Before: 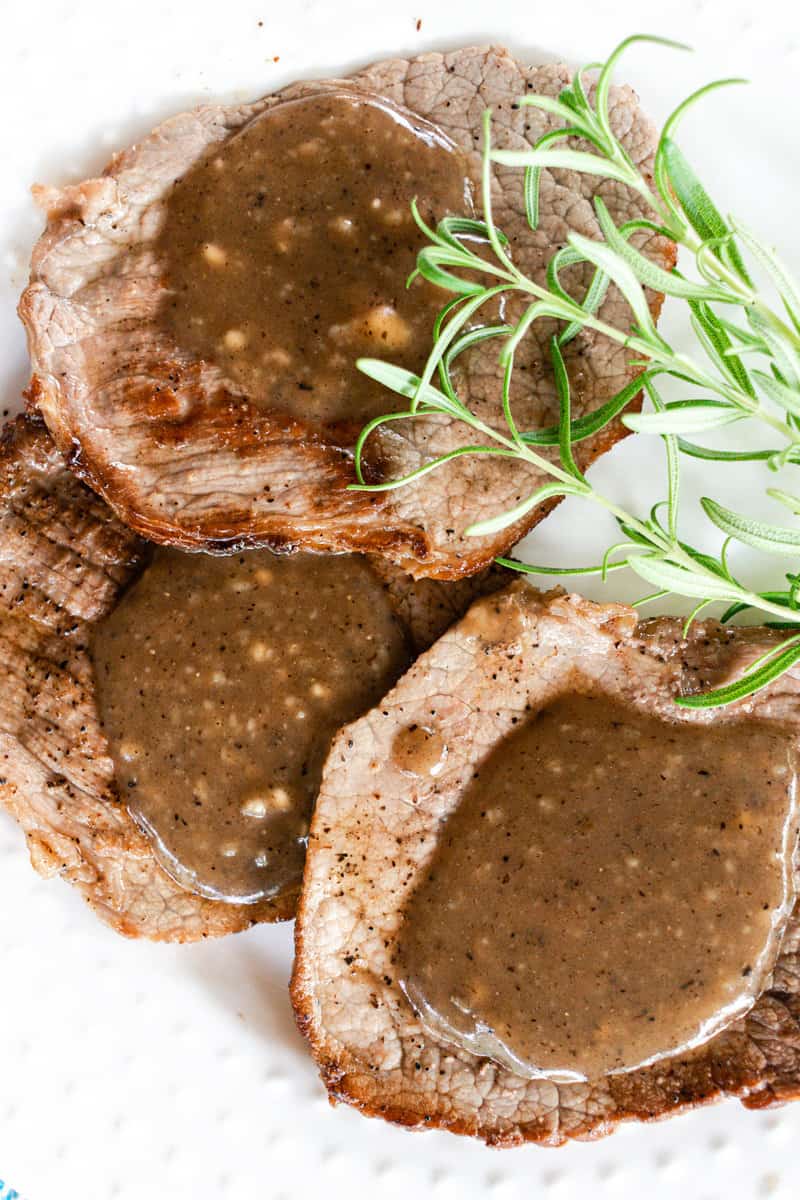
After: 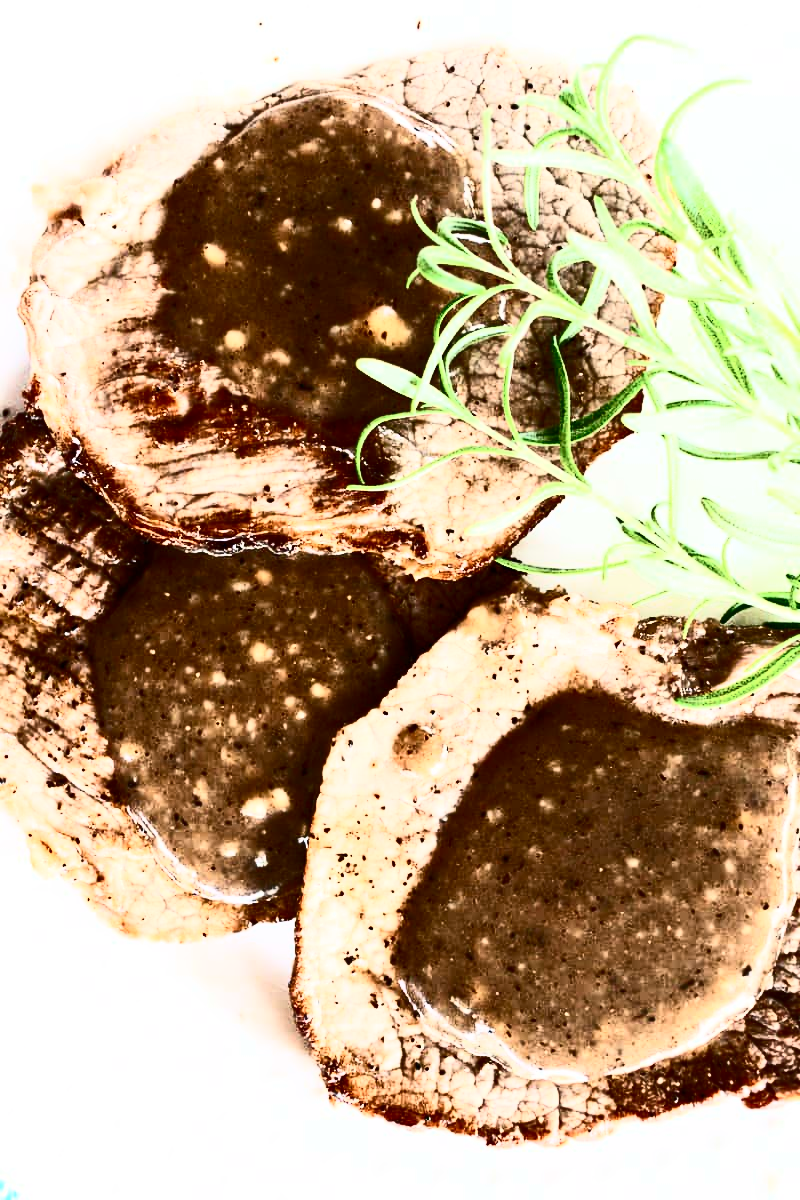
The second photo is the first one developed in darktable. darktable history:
contrast brightness saturation: contrast 0.927, brightness 0.197
